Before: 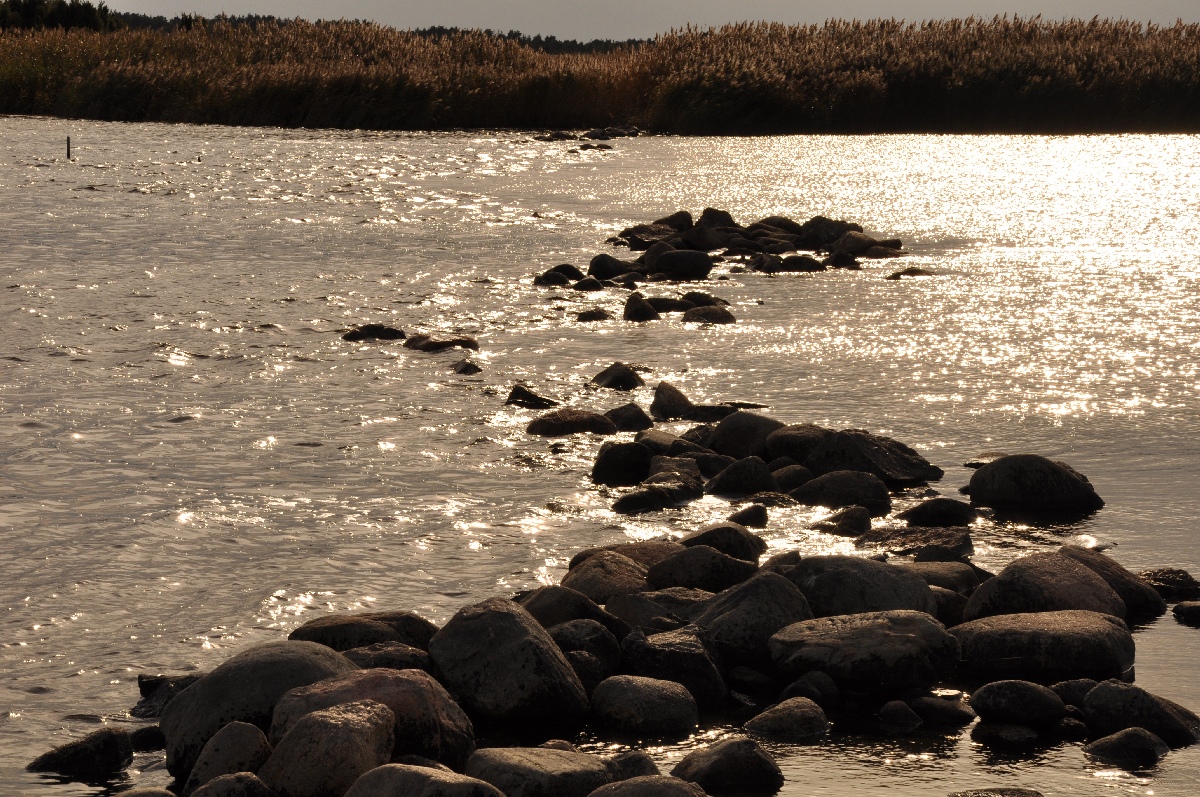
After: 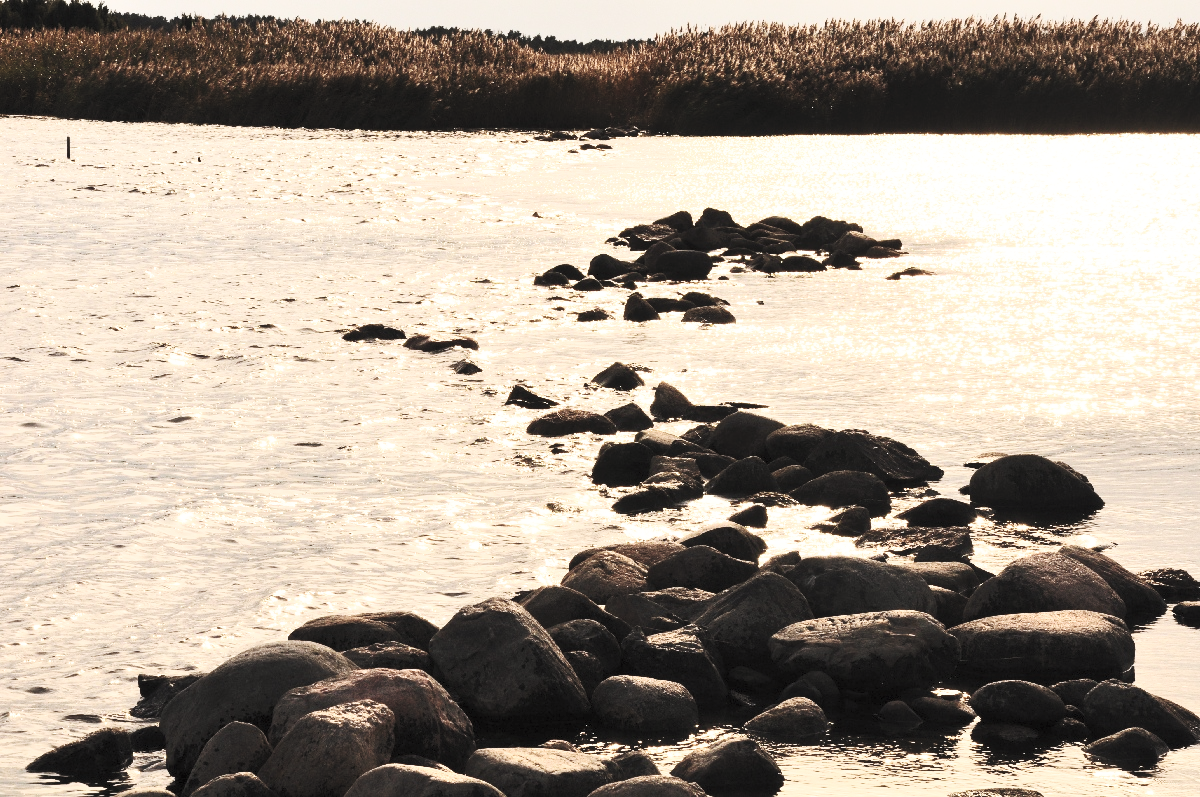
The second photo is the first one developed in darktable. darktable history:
base curve: curves: ch0 [(0, 0) (0.028, 0.03) (0.121, 0.232) (0.46, 0.748) (0.859, 0.968) (1, 1)], preserve colors none
color zones: curves: ch1 [(0, 0.469) (0.01, 0.469) (0.12, 0.446) (0.248, 0.469) (0.5, 0.5) (0.748, 0.5) (0.99, 0.469) (1, 0.469)]
contrast brightness saturation: contrast 0.43, brightness 0.56, saturation -0.19
